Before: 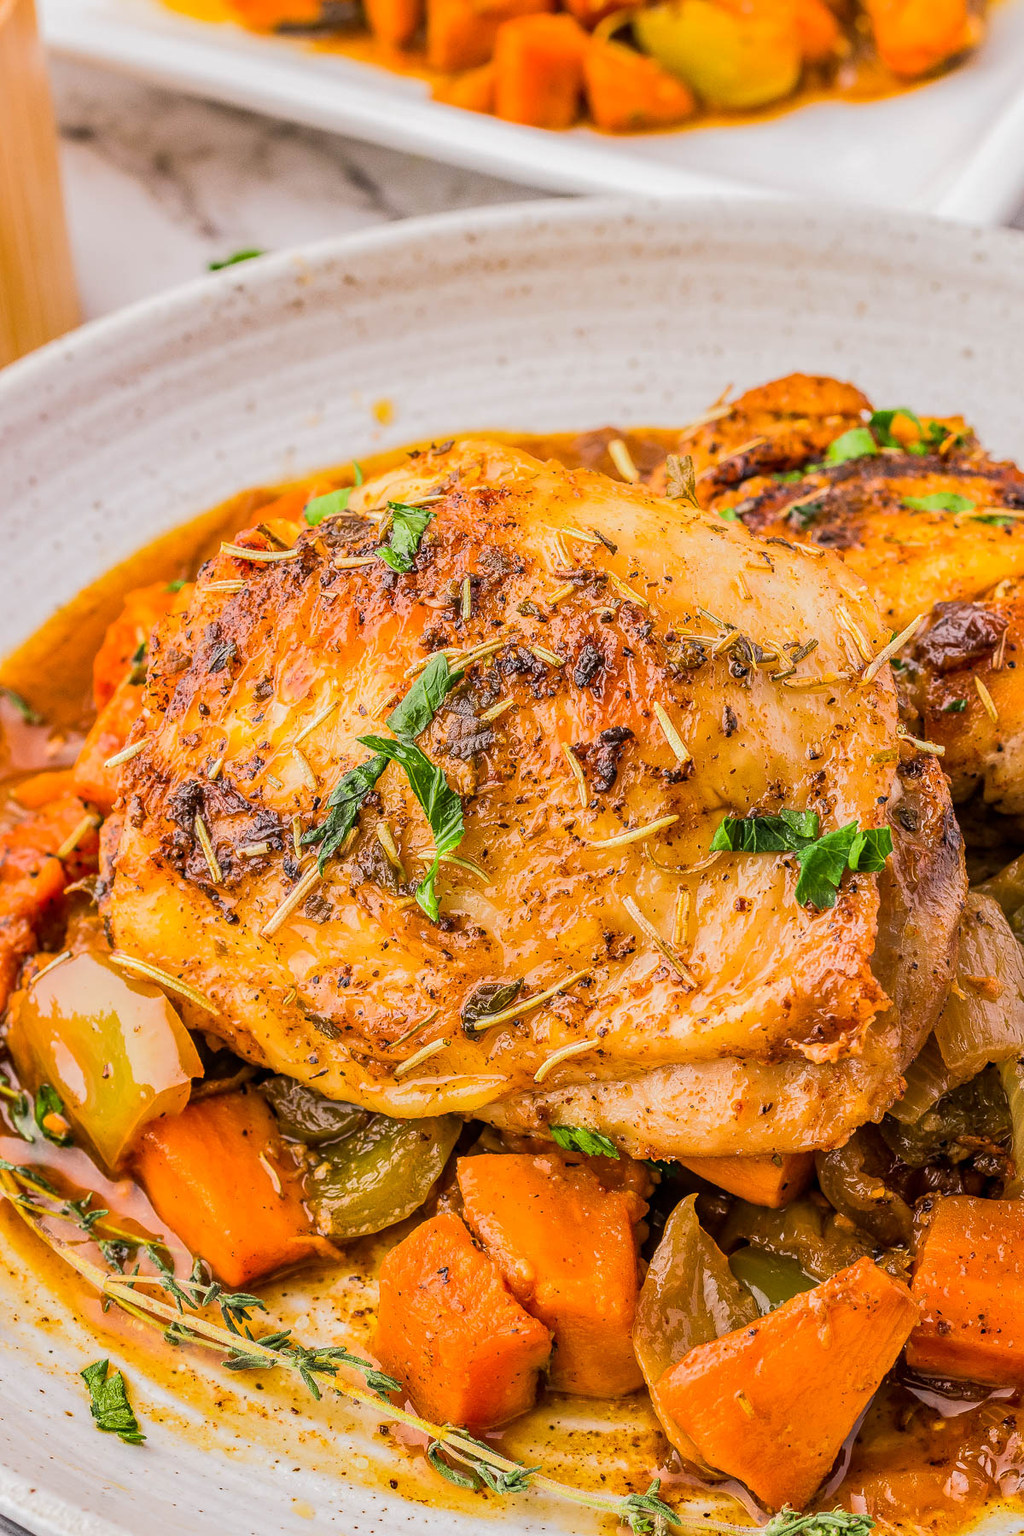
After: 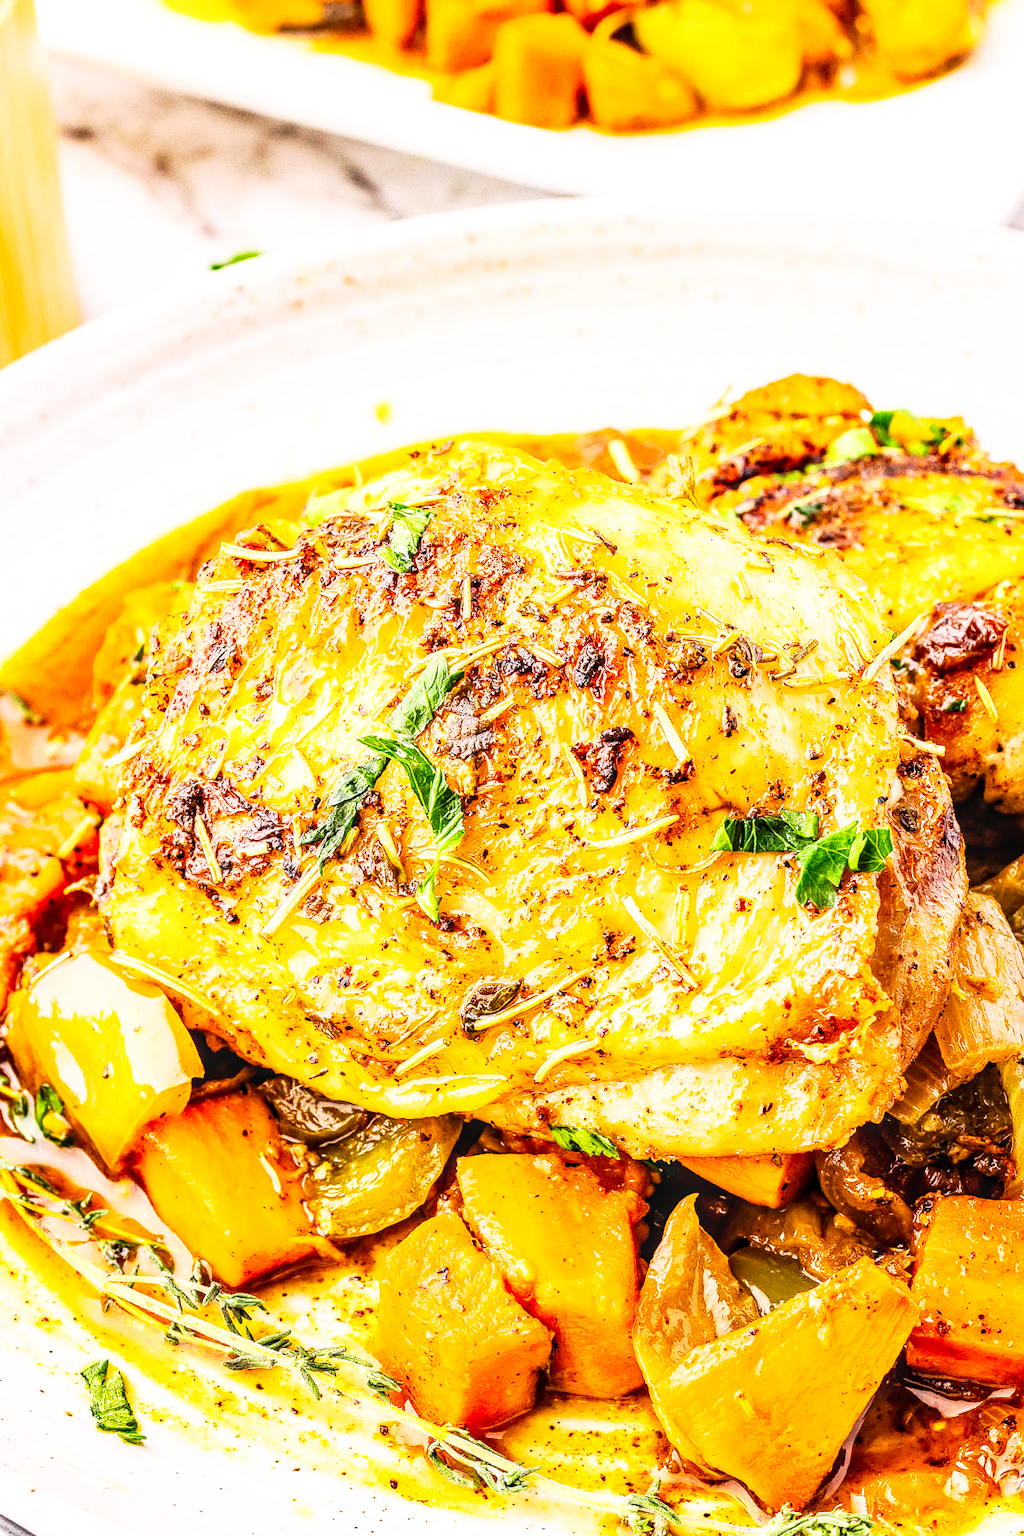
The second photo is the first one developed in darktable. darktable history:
local contrast: on, module defaults
base curve: curves: ch0 [(0, 0) (0.007, 0.004) (0.027, 0.03) (0.046, 0.07) (0.207, 0.54) (0.442, 0.872) (0.673, 0.972) (1, 1)], preserve colors none
contrast brightness saturation: contrast 0.152, brightness 0.046
